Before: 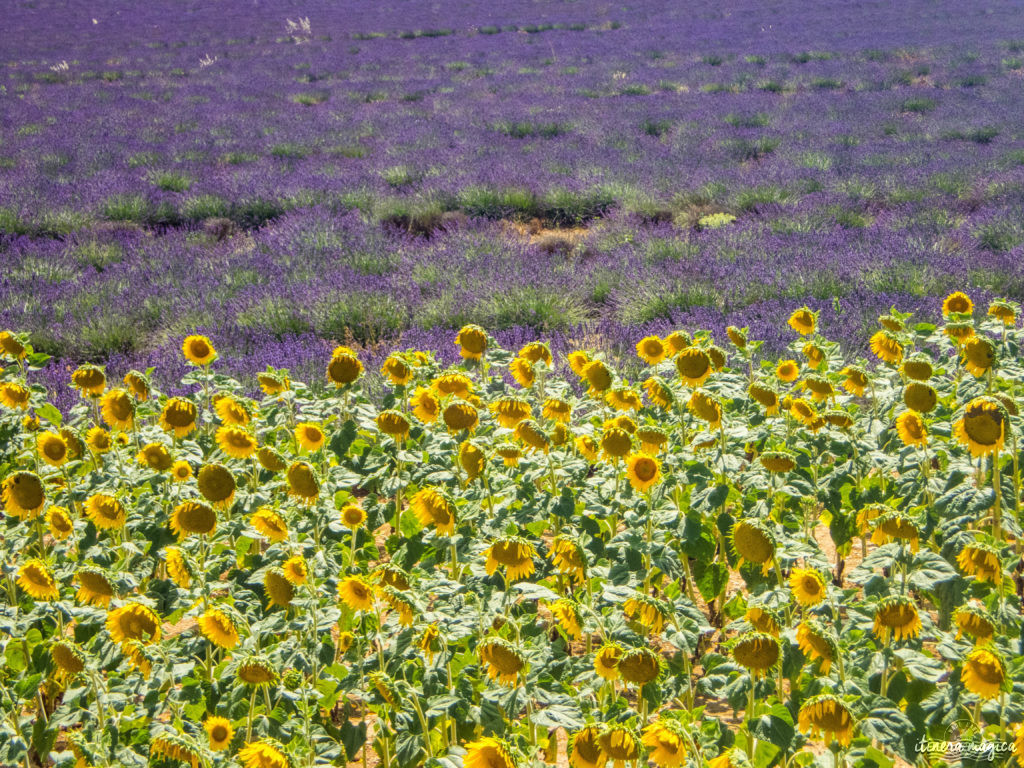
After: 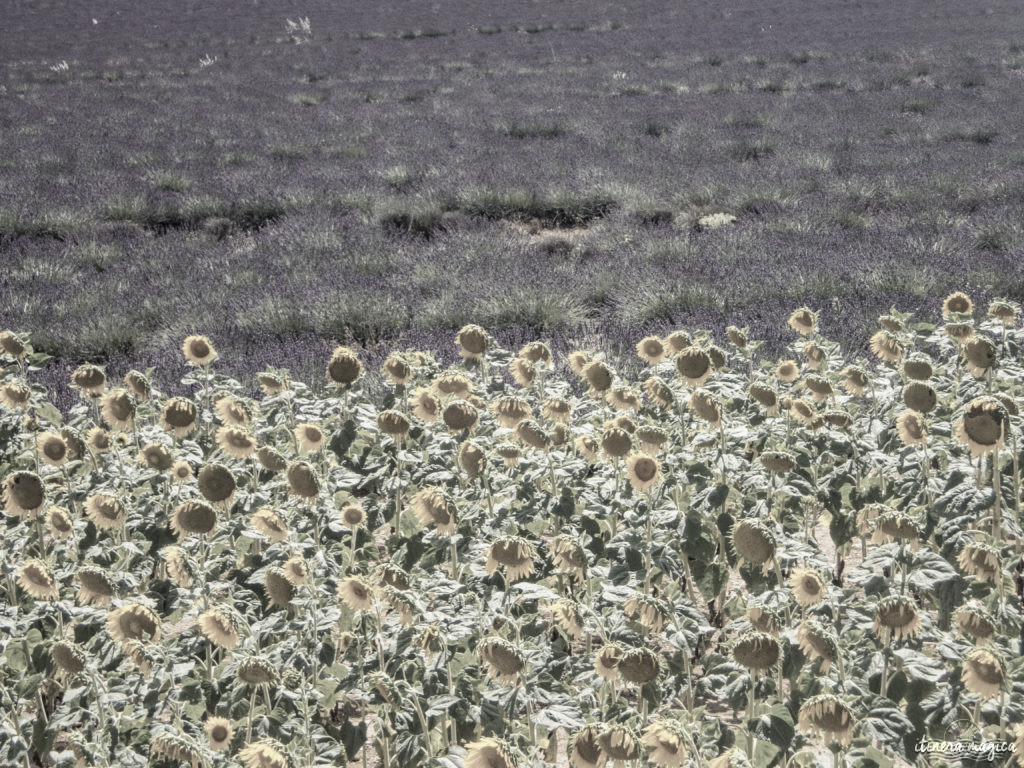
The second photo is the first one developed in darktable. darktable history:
color correction: highlights b* -0.045, saturation 0.198
